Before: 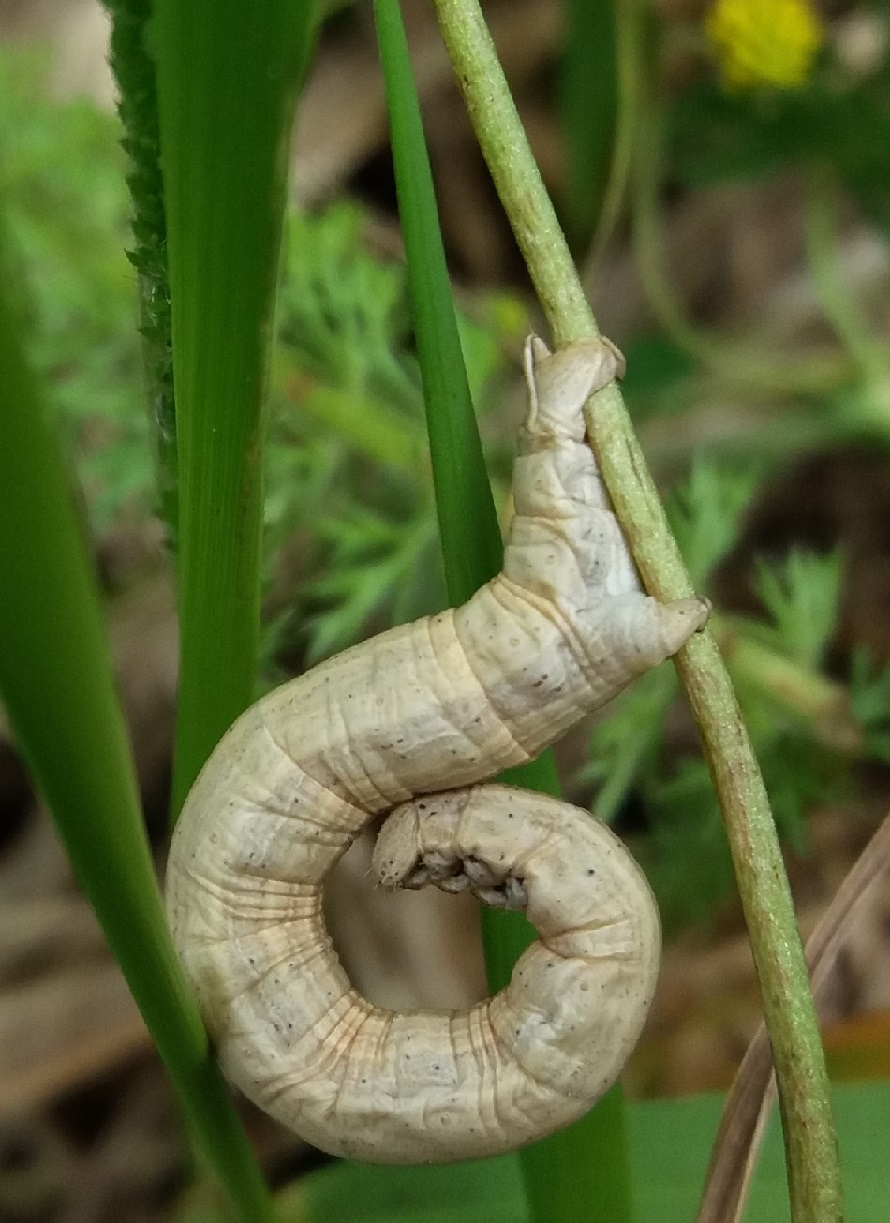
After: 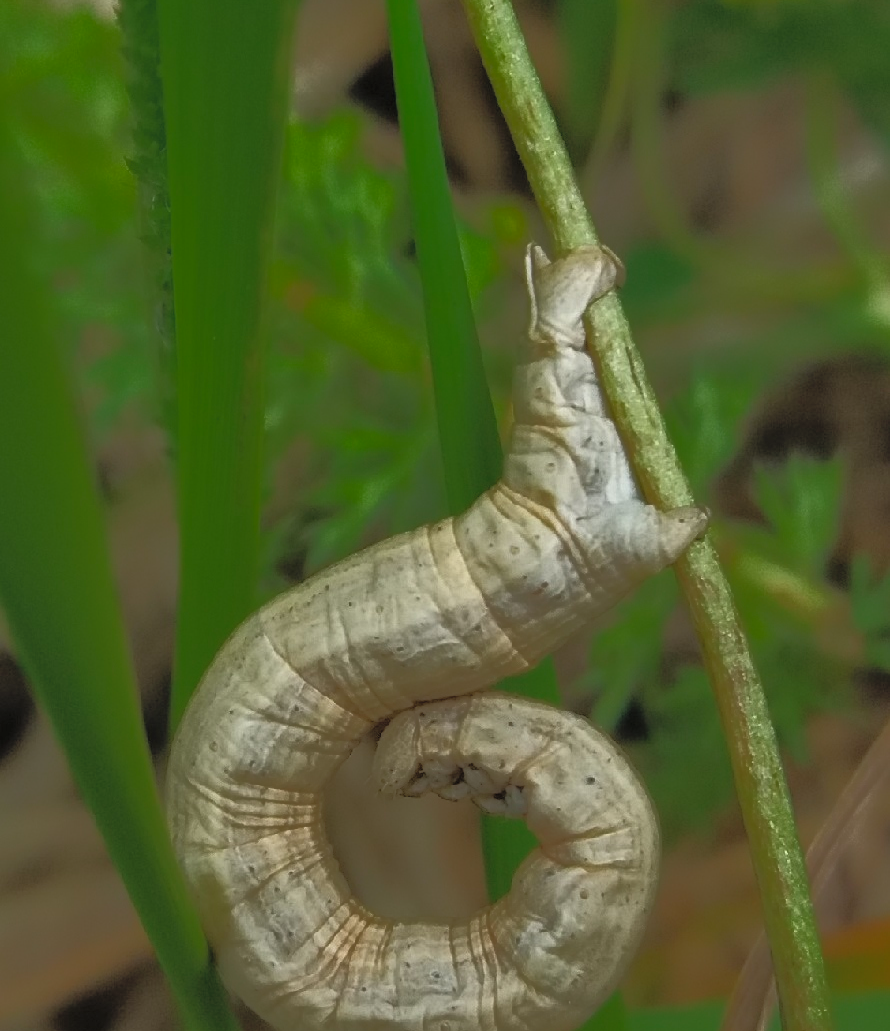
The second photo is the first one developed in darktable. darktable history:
shadows and highlights: shadows 37.16, highlights -27.98, soften with gaussian
tone curve: curves: ch0 [(0, 0) (0.003, 0.032) (0.53, 0.368) (0.901, 0.866) (1, 1)], color space Lab, independent channels, preserve colors none
crop: top 7.566%, bottom 8.117%
levels: levels [0.018, 0.493, 1]
